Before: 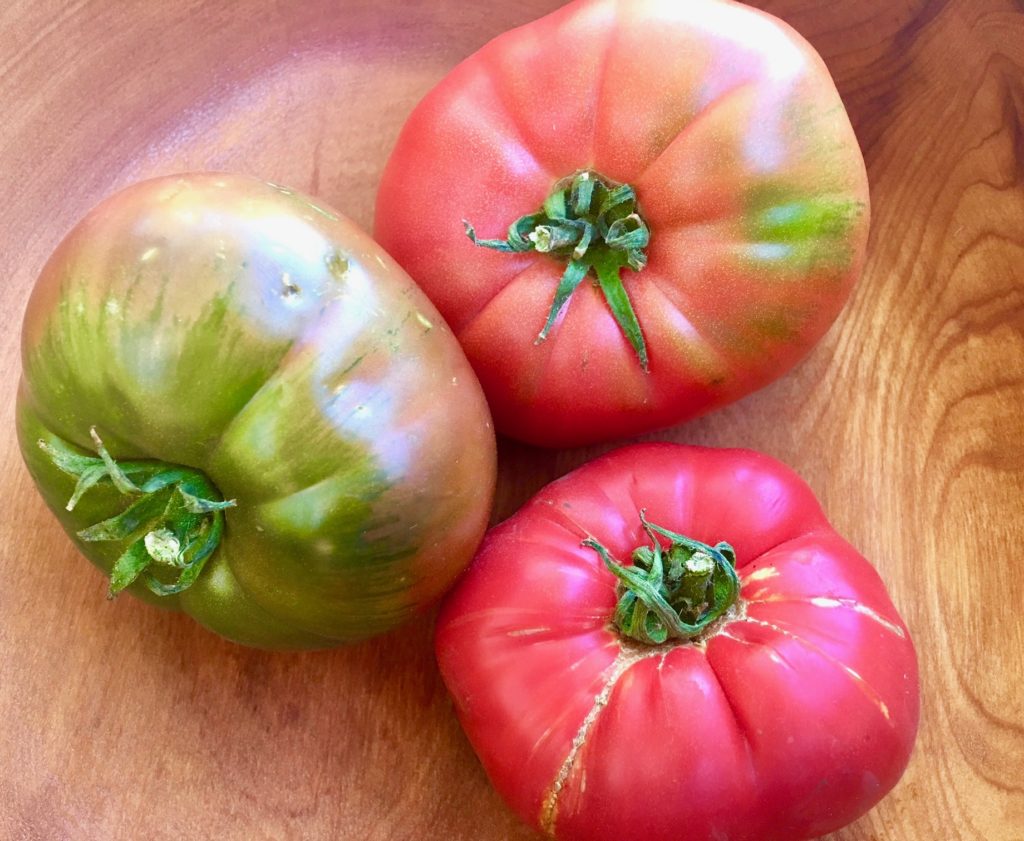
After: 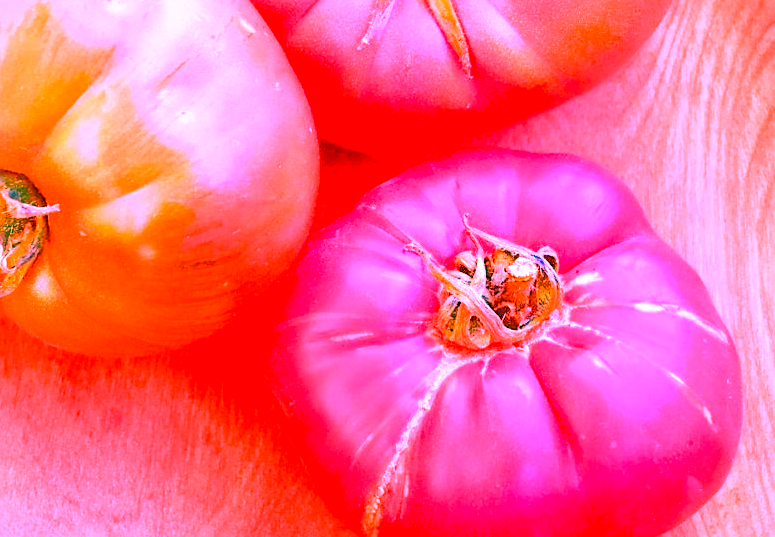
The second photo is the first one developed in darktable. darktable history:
white balance: red 4.26, blue 1.802
rotate and perspective: crop left 0, crop top 0
crop and rotate: left 17.299%, top 35.115%, right 7.015%, bottom 1.024%
sharpen: on, module defaults
